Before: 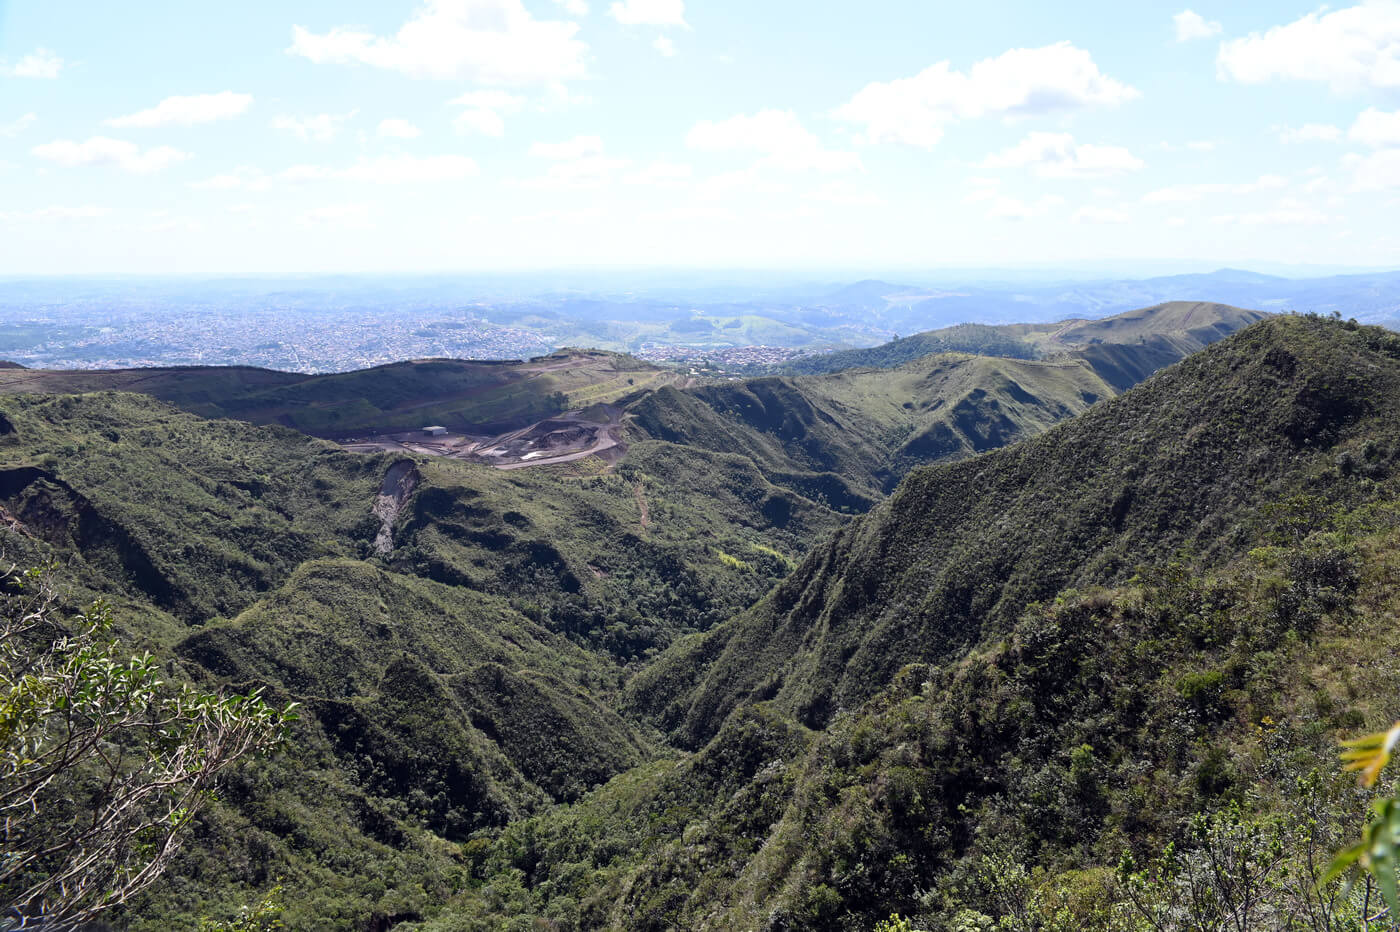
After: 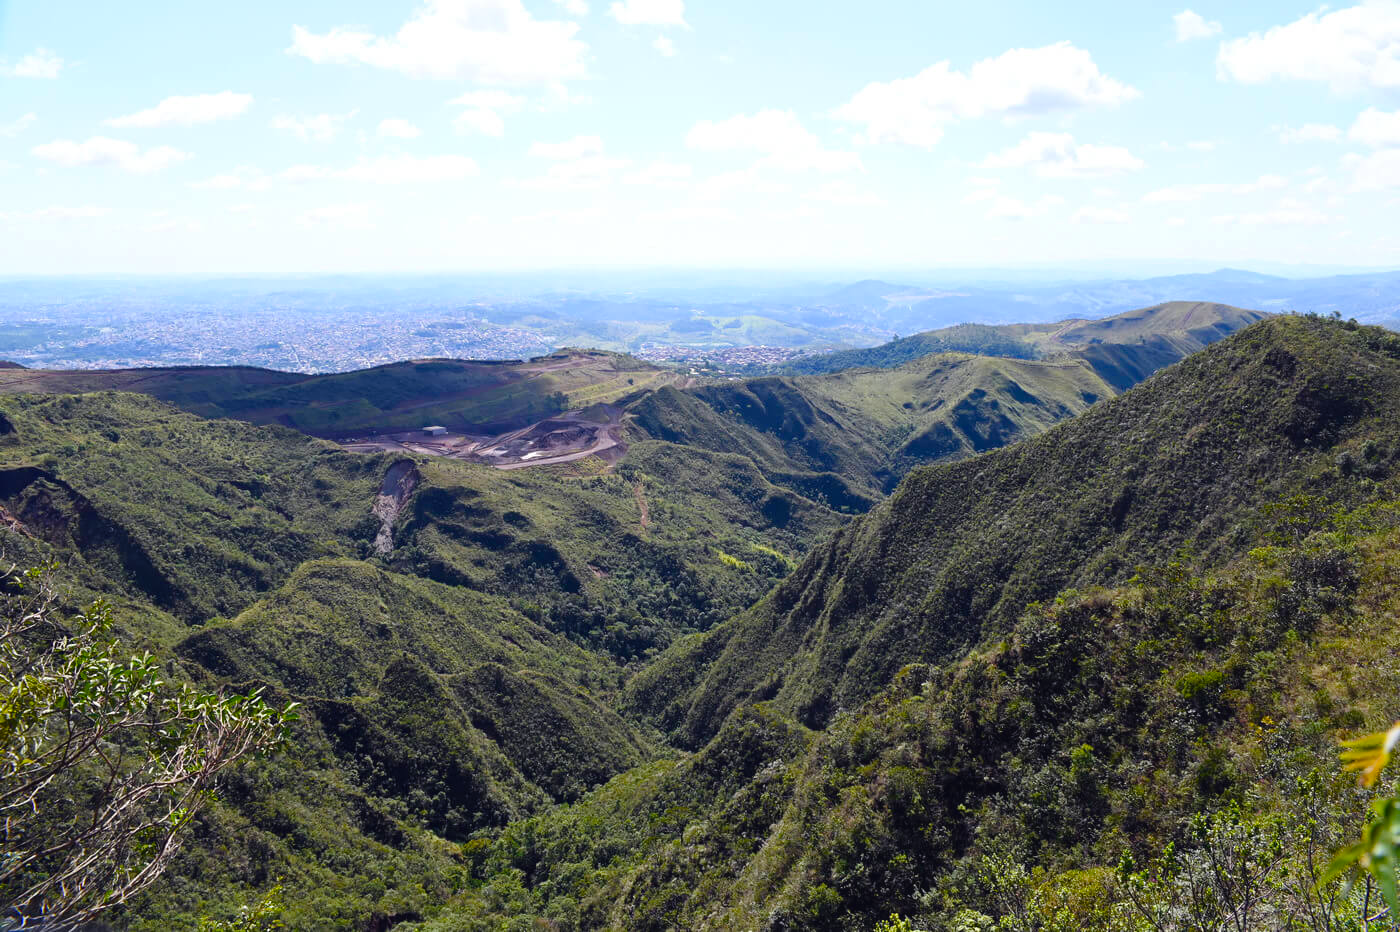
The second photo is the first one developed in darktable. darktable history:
color balance rgb: global offset › luminance 0.26%, perceptual saturation grading › global saturation 39.857%, perceptual saturation grading › highlights -25.673%, perceptual saturation grading › mid-tones 34.319%, perceptual saturation grading › shadows 34.946%
